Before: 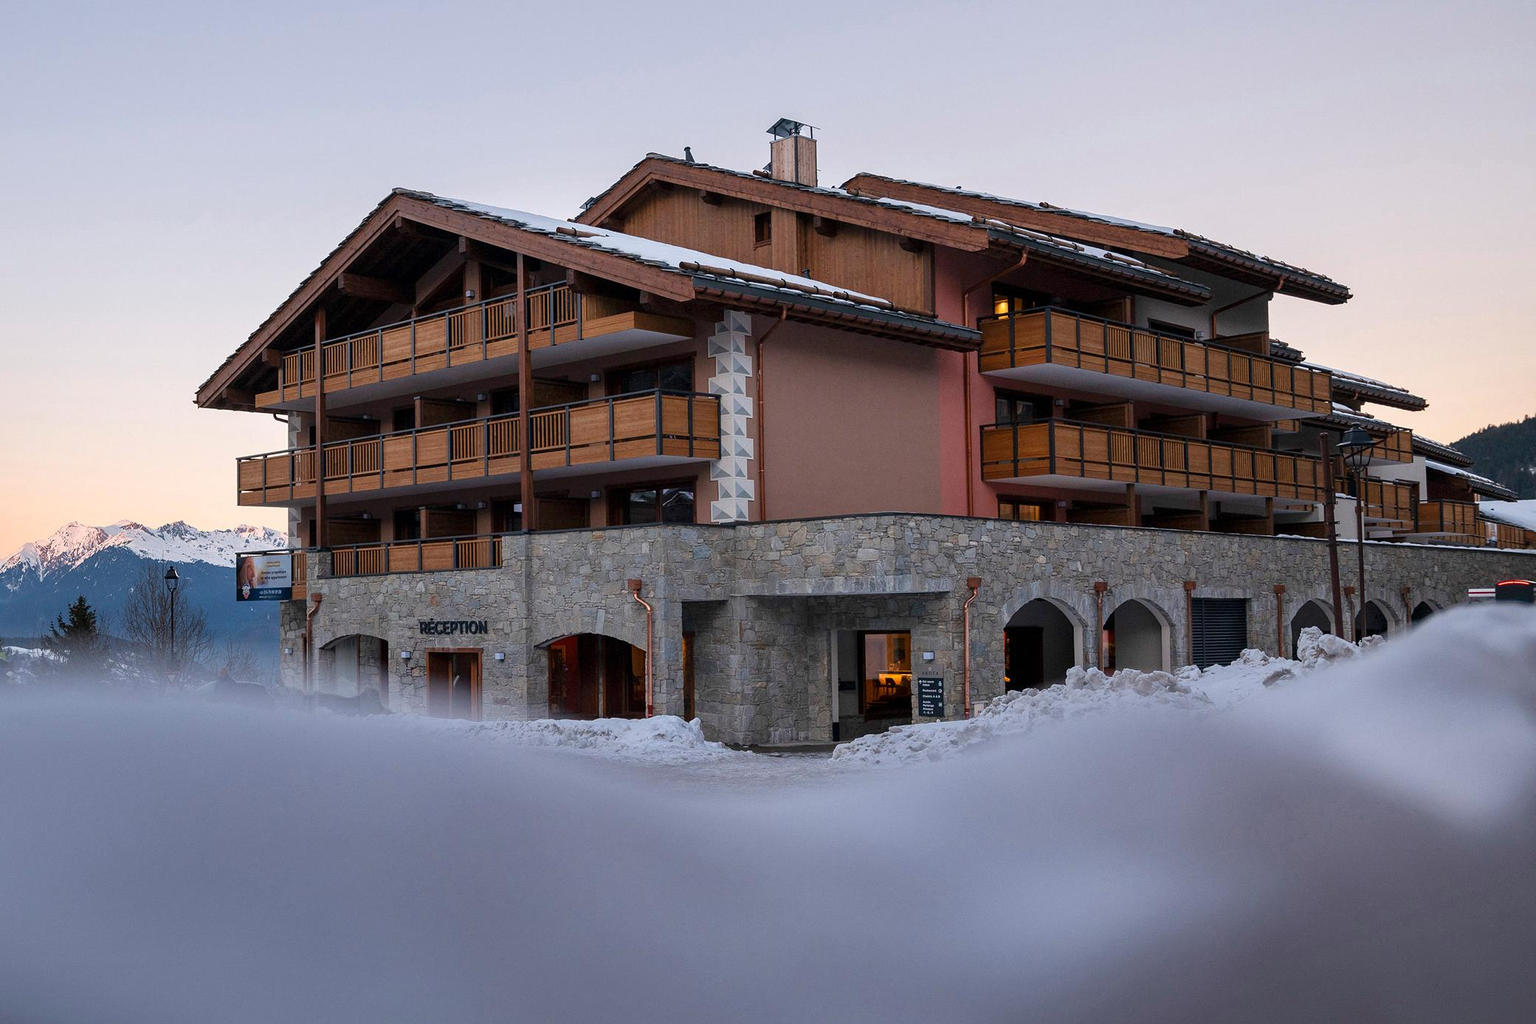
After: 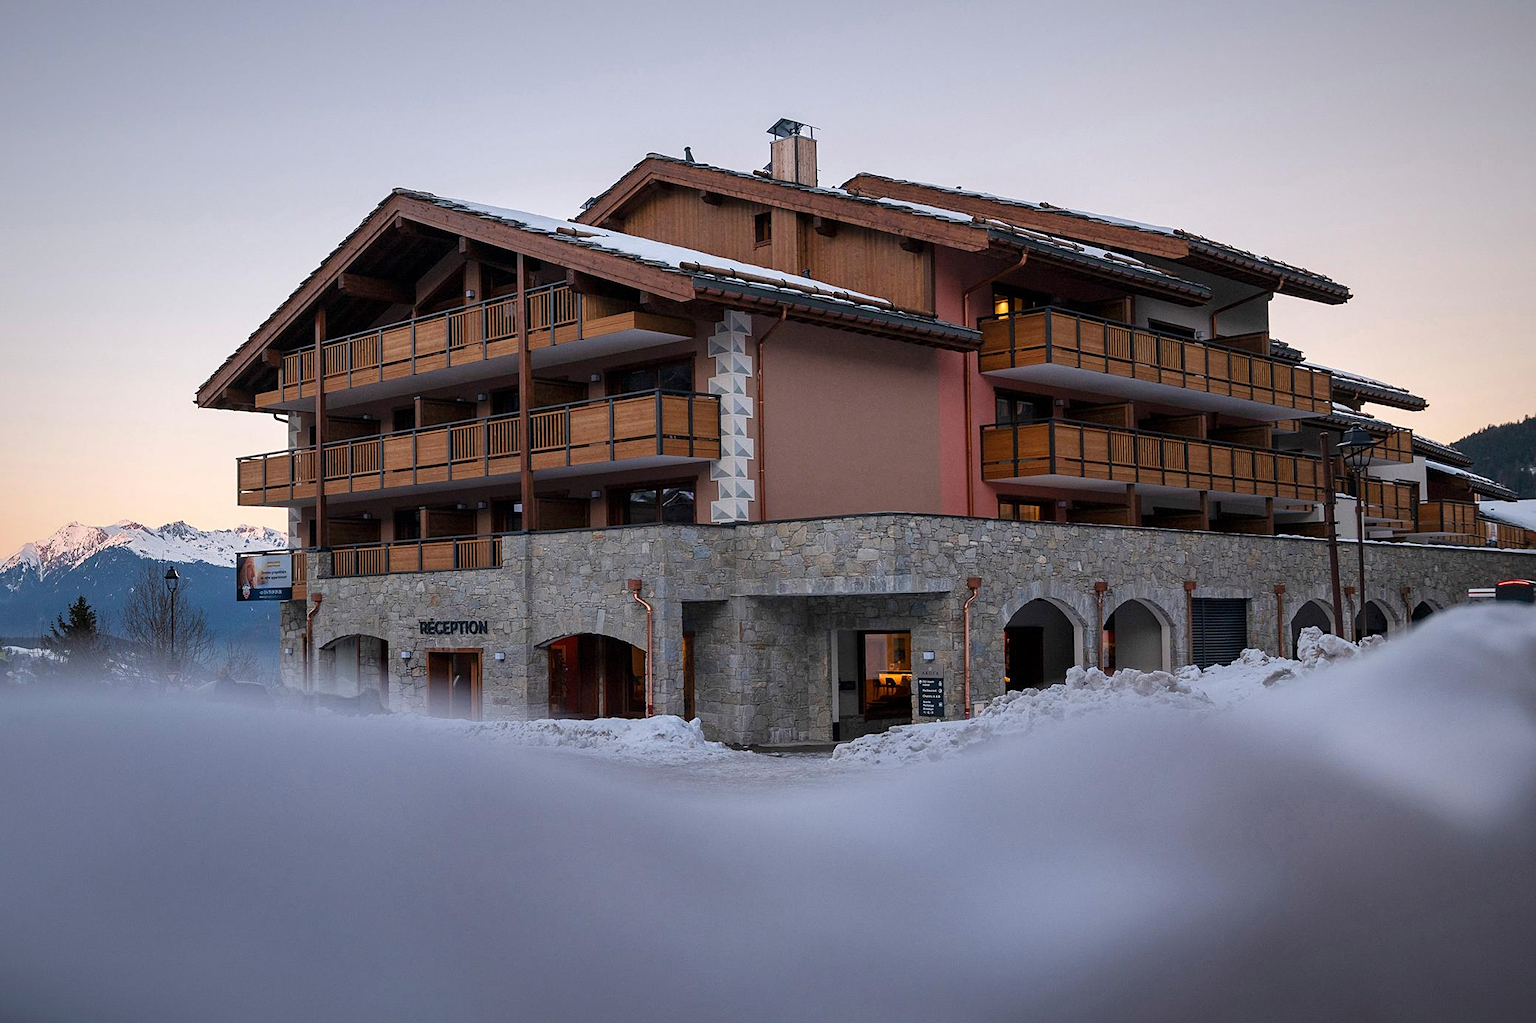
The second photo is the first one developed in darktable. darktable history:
vignetting: fall-off radius 100.2%, brightness -0.641, saturation -0.01, width/height ratio 1.345
sharpen: amount 0.208
